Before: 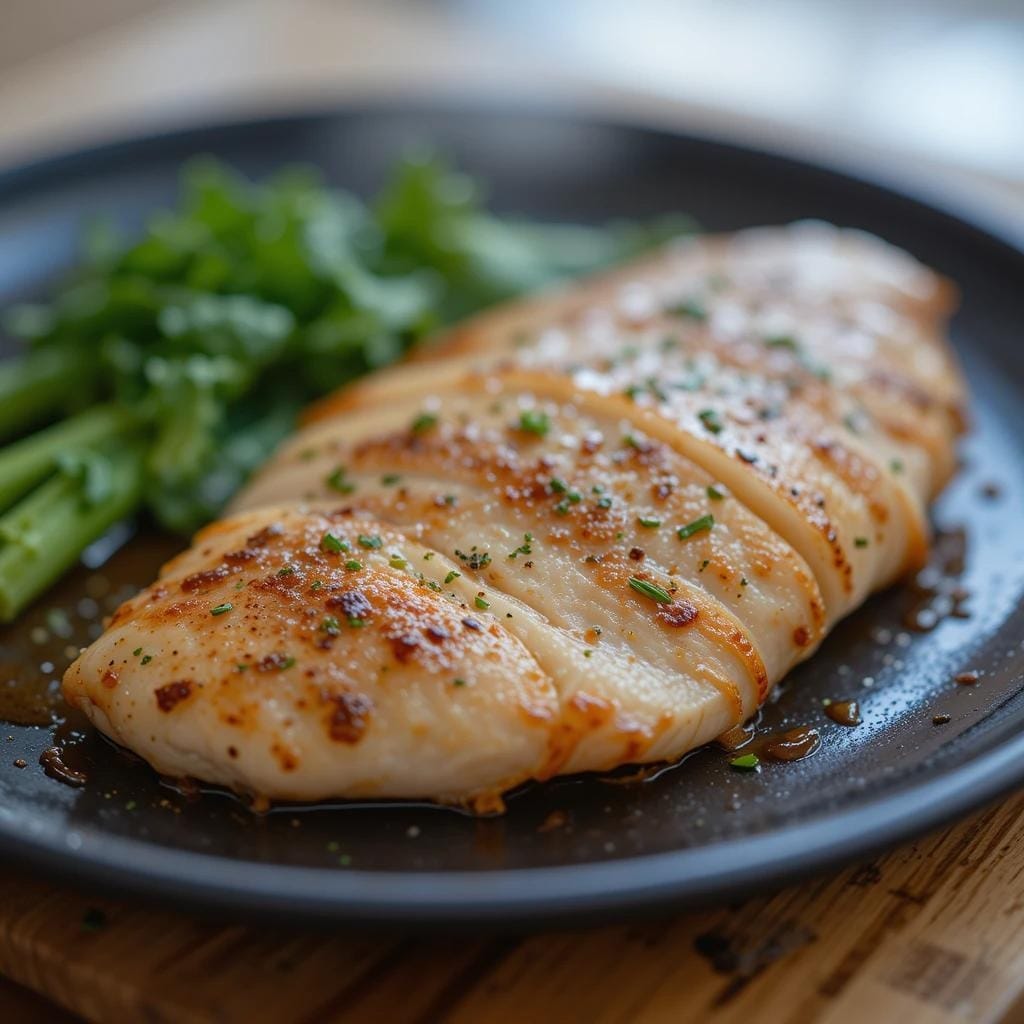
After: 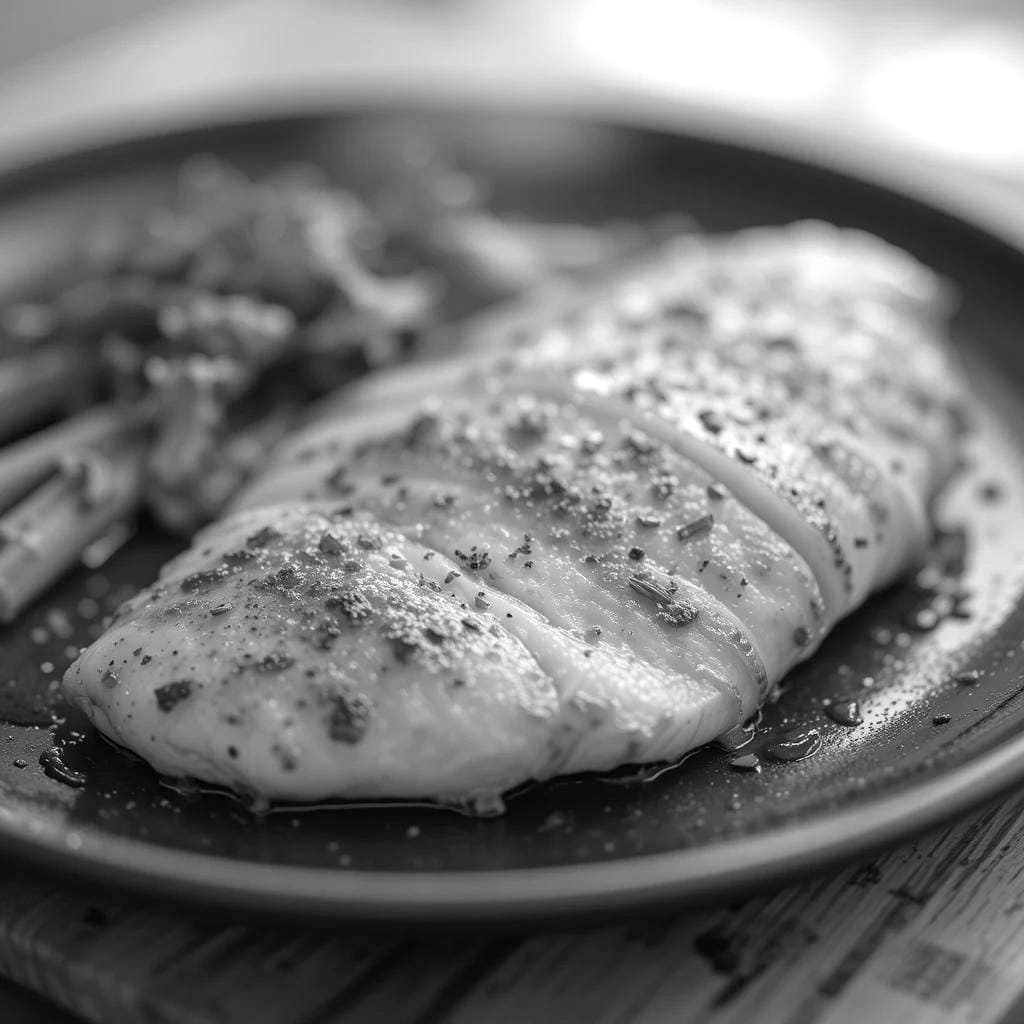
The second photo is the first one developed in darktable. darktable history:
exposure: black level correction 0.001, exposure 0.5 EV, compensate exposure bias true, compensate highlight preservation false
monochrome: on, module defaults
color balance rgb: perceptual saturation grading › global saturation 20%, global vibrance 20%
